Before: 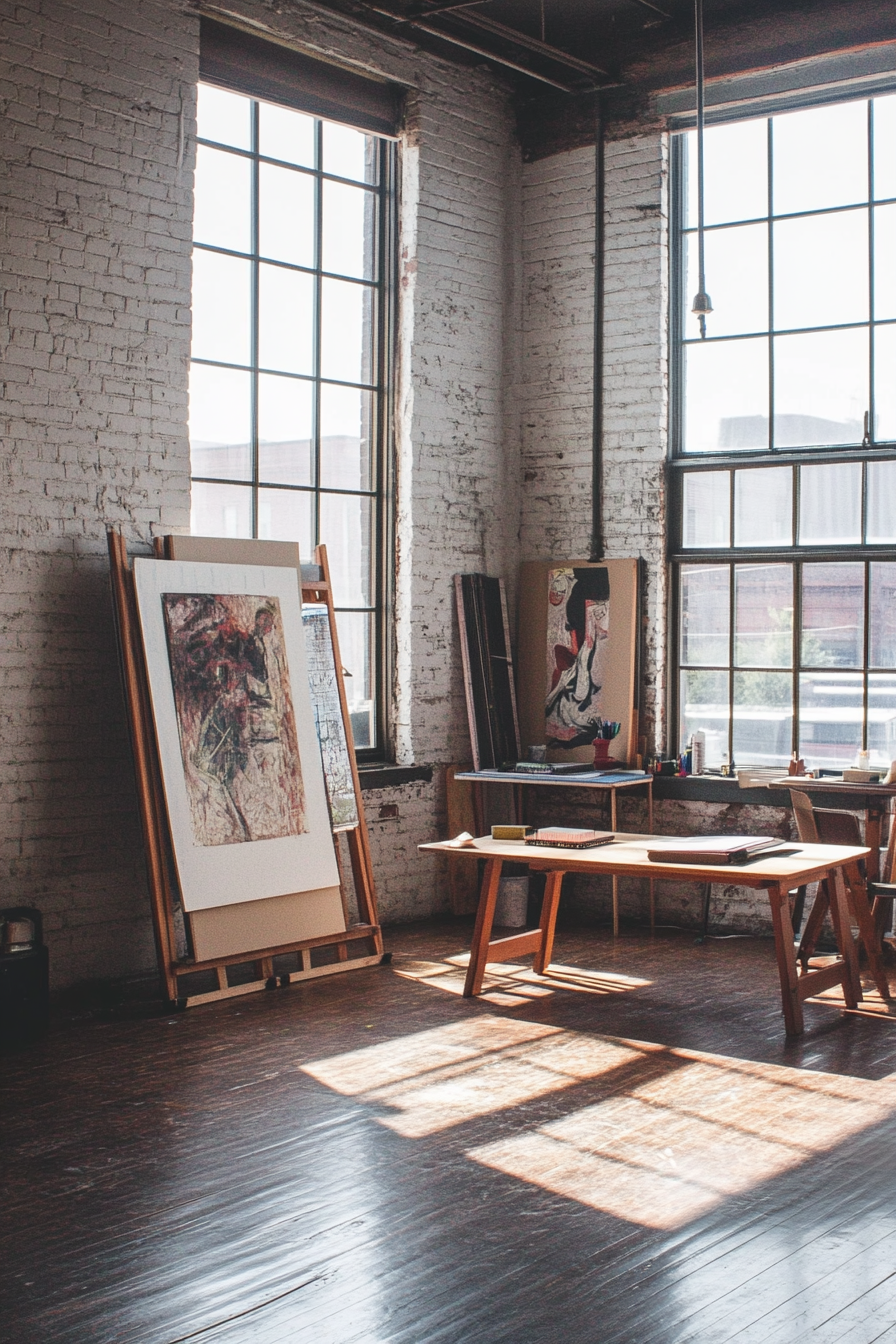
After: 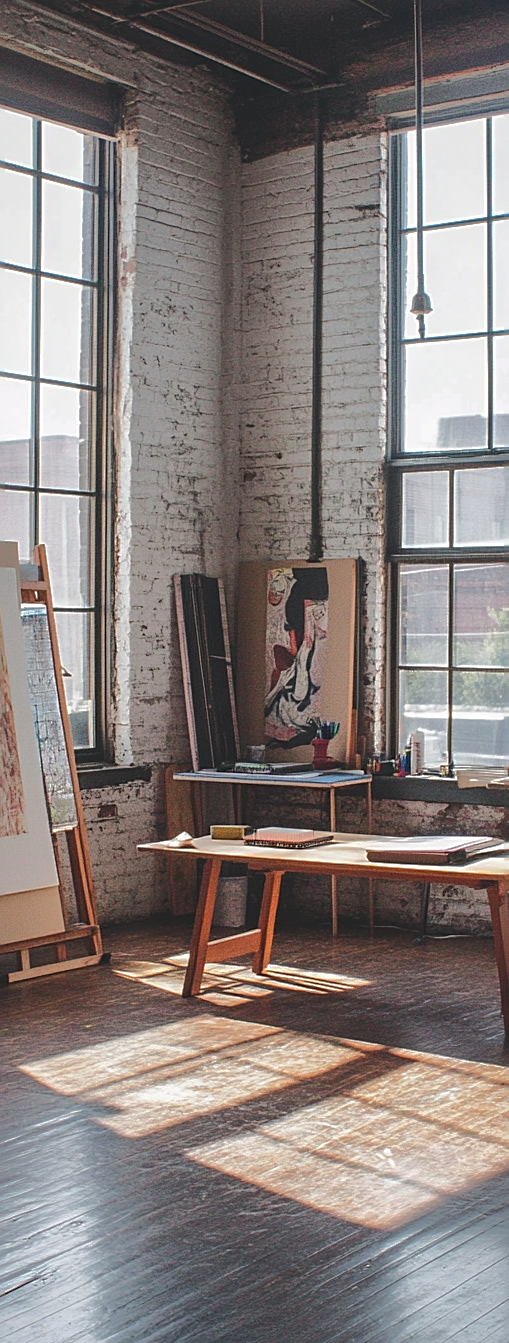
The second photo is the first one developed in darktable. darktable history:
crop: left 31.453%, top 0.005%, right 11.659%
sharpen: on, module defaults
shadows and highlights: shadows 24.98, highlights -70.65, shadows color adjustment 98%, highlights color adjustment 58.87%
